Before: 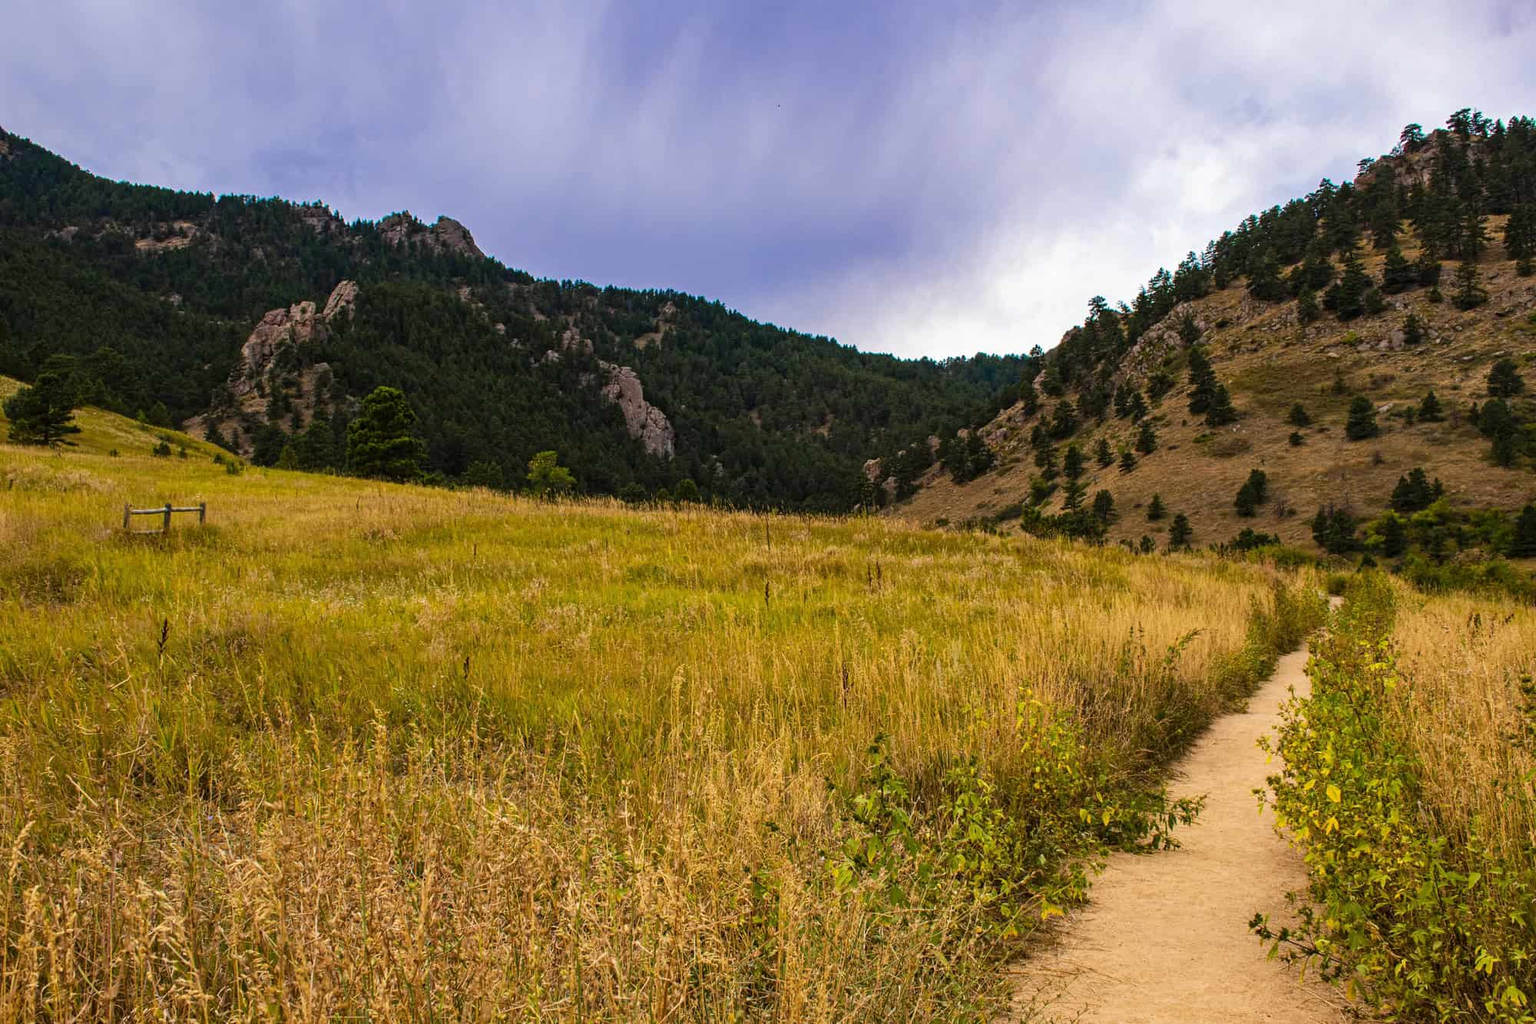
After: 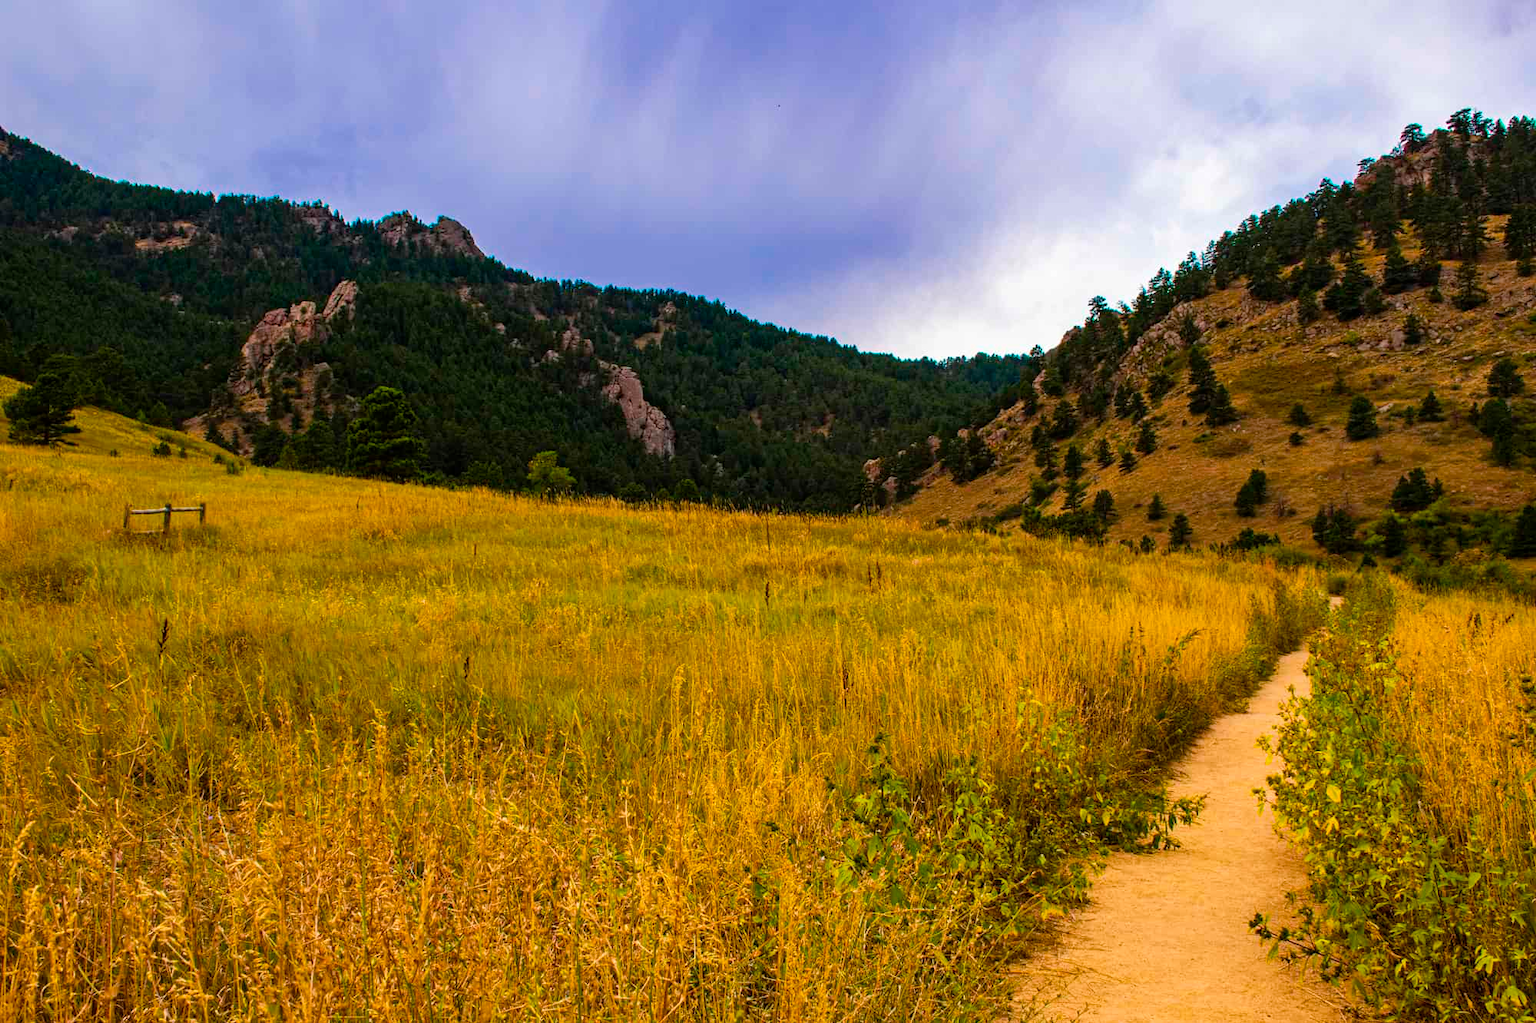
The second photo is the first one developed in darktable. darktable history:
white balance: emerald 1
color balance rgb: perceptual saturation grading › global saturation 30%, global vibrance 10%
